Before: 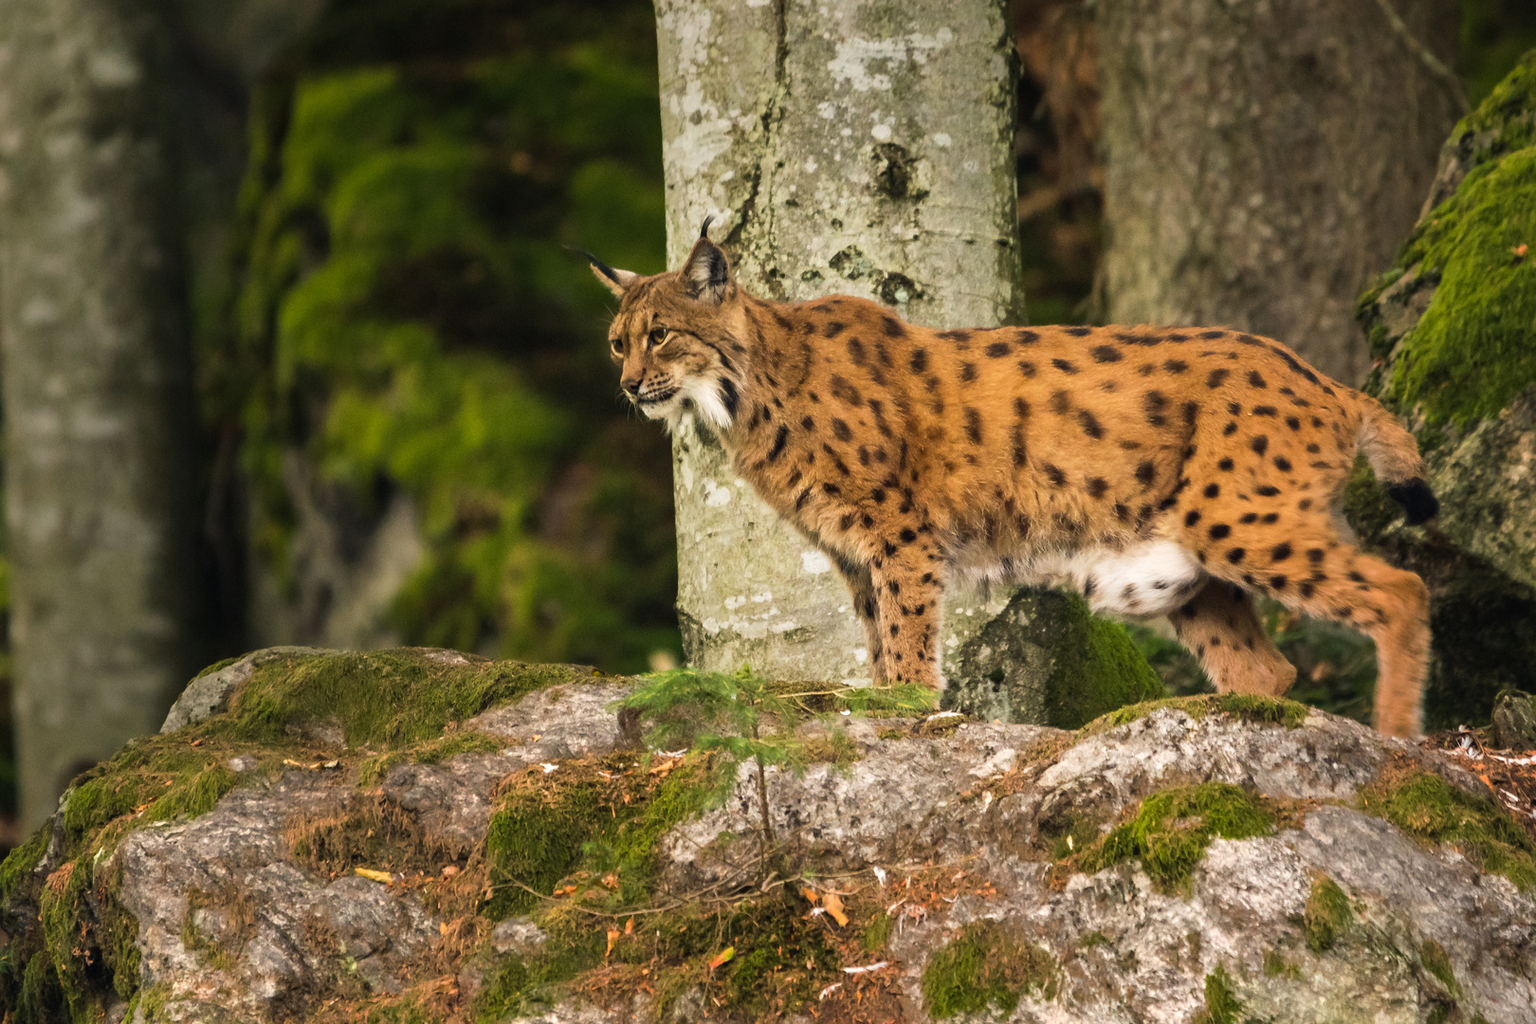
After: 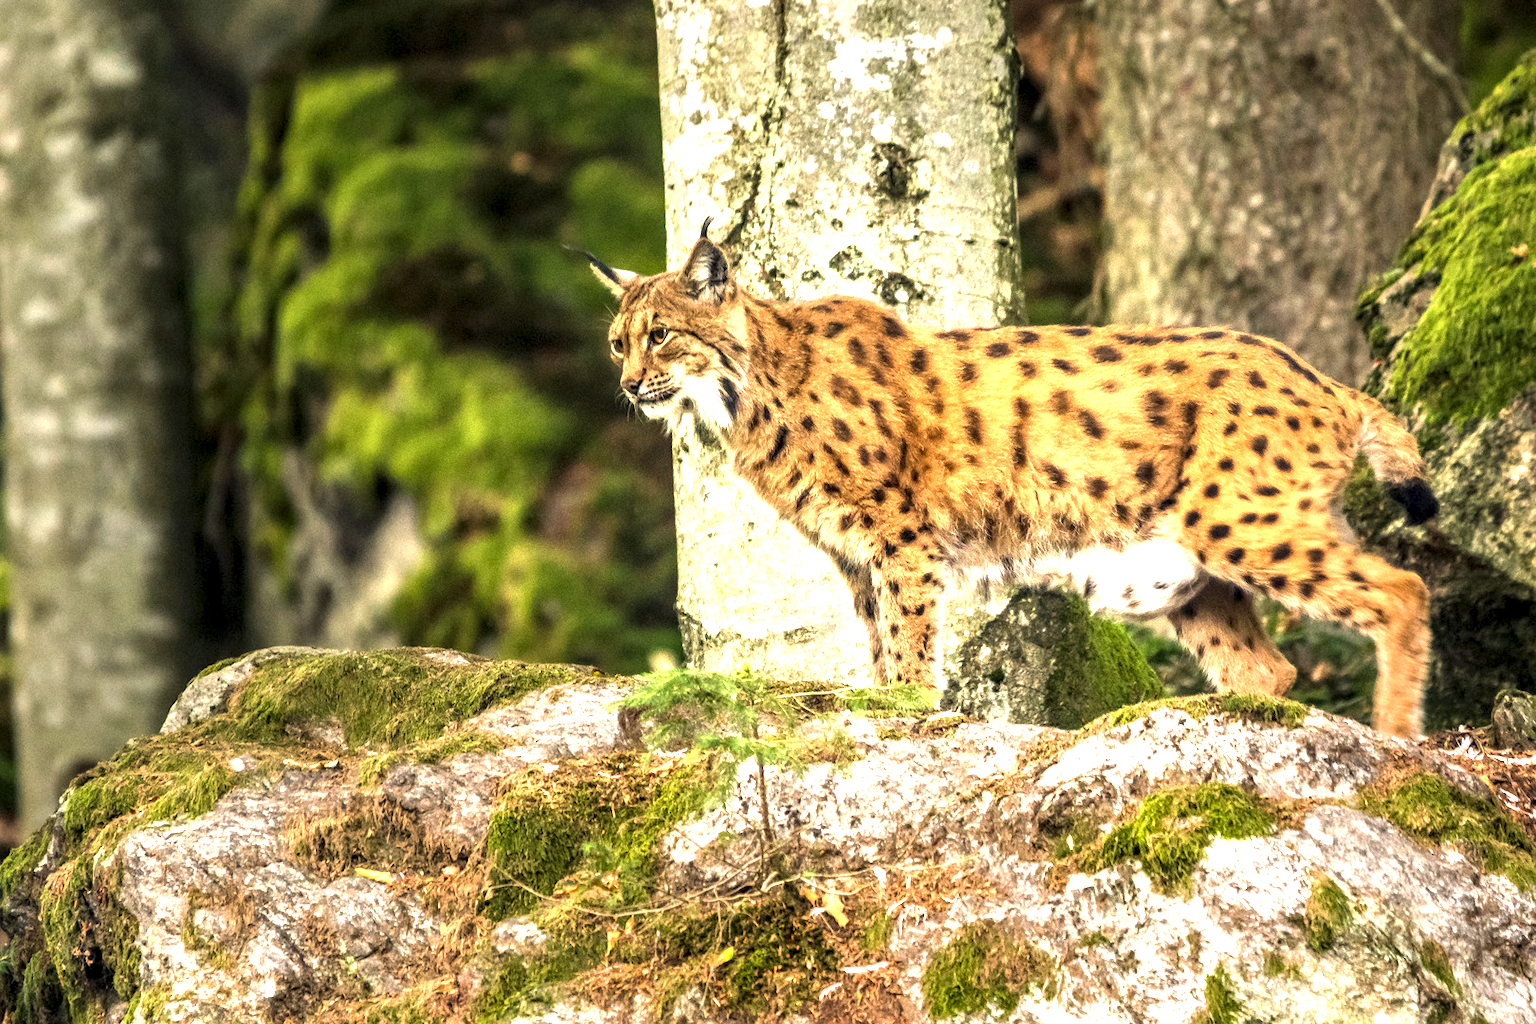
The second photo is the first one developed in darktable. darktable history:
local contrast: detail 150%
exposure: black level correction 0.001, exposure 1.398 EV, compensate highlight preservation false
